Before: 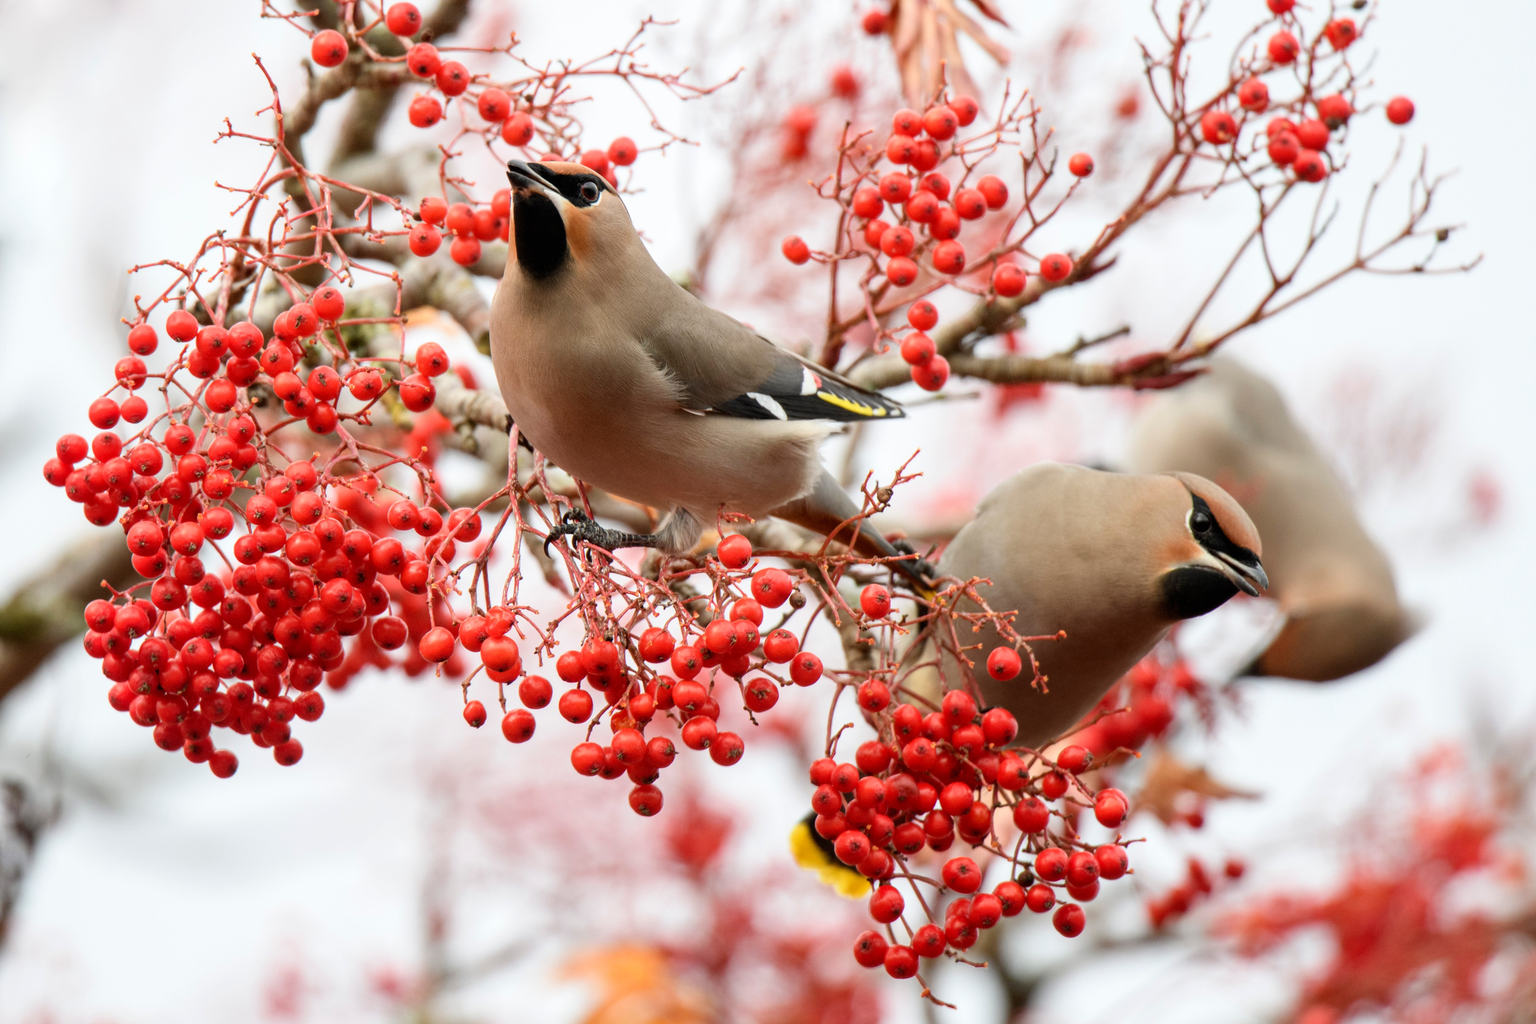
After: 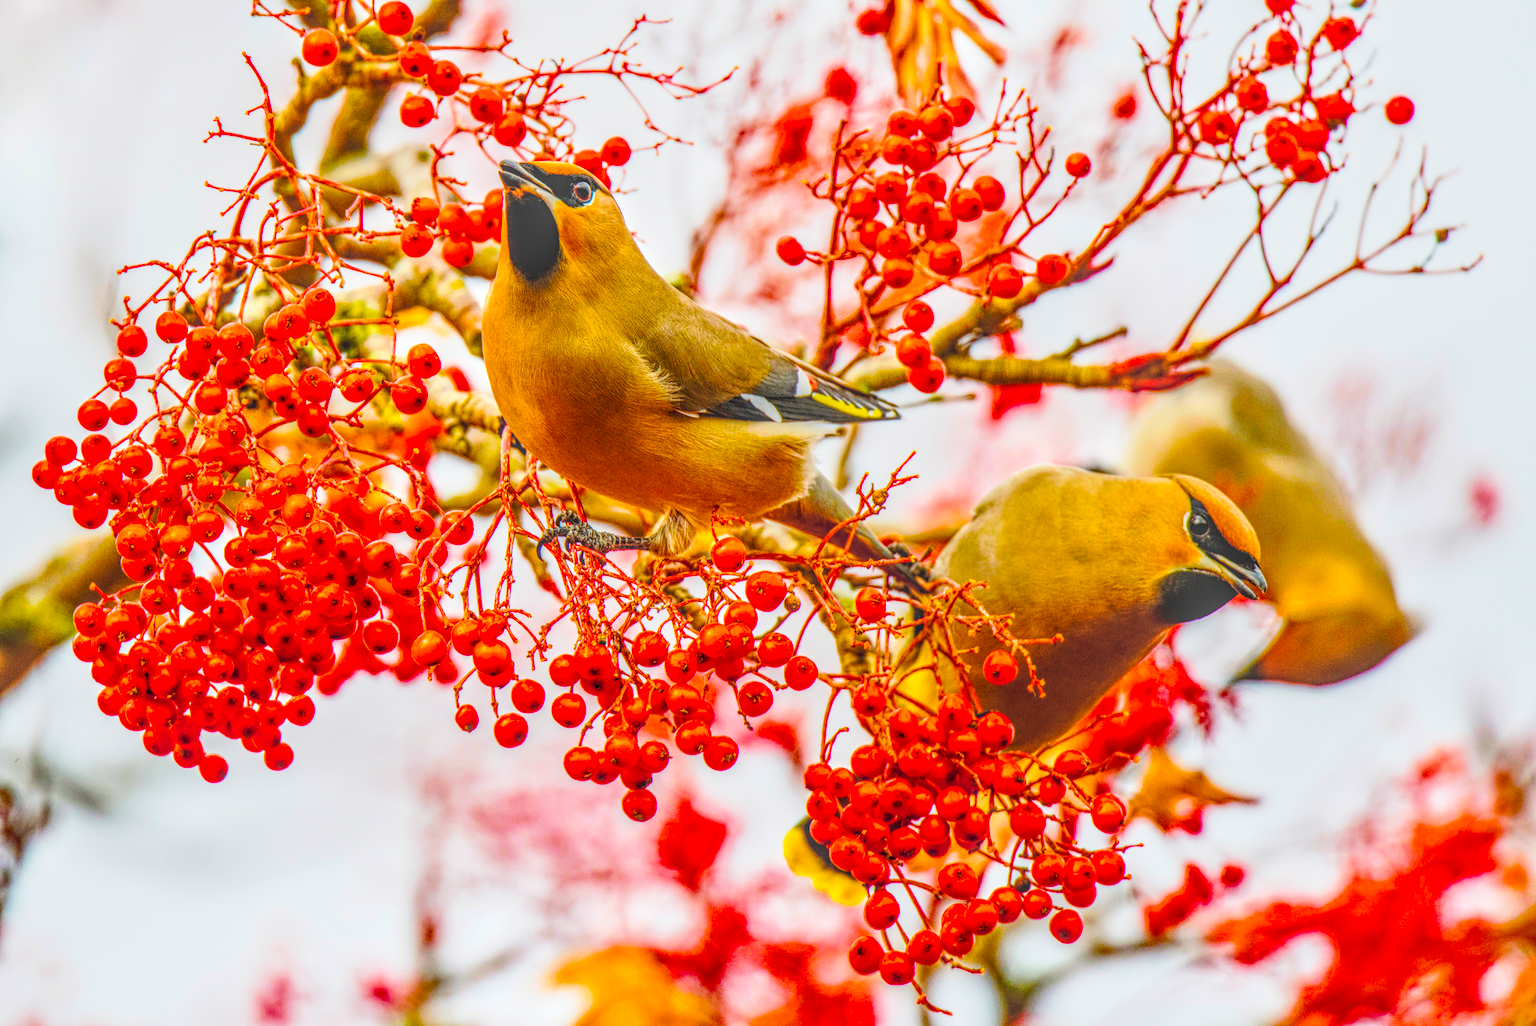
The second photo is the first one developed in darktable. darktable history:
contrast brightness saturation: contrast 0.196, brightness 0.163, saturation 0.216
tone curve: curves: ch0 [(0, 0) (0.035, 0.017) (0.131, 0.108) (0.279, 0.279) (0.476, 0.554) (0.617, 0.693) (0.704, 0.77) (0.801, 0.854) (0.895, 0.927) (1, 0.976)]; ch1 [(0, 0) (0.318, 0.278) (0.444, 0.427) (0.493, 0.488) (0.508, 0.502) (0.534, 0.526) (0.562, 0.555) (0.645, 0.648) (0.746, 0.764) (1, 1)]; ch2 [(0, 0) (0.316, 0.292) (0.381, 0.37) (0.423, 0.448) (0.476, 0.482) (0.502, 0.495) (0.522, 0.518) (0.533, 0.532) (0.593, 0.622) (0.634, 0.663) (0.7, 0.7) (0.861, 0.808) (1, 0.951)], preserve colors none
color balance rgb: linear chroma grading › global chroma 25.253%, perceptual saturation grading › global saturation 25.648%, global vibrance 59.358%
crop and rotate: left 0.793%, top 0.203%, bottom 0.302%
haze removal: strength 0.522, distance 0.924, compatibility mode true, adaptive false
local contrast: highlights 2%, shadows 4%, detail 200%, midtone range 0.249
shadows and highlights: shadows 32.82, highlights -46.9, compress 49.8%, soften with gaussian
